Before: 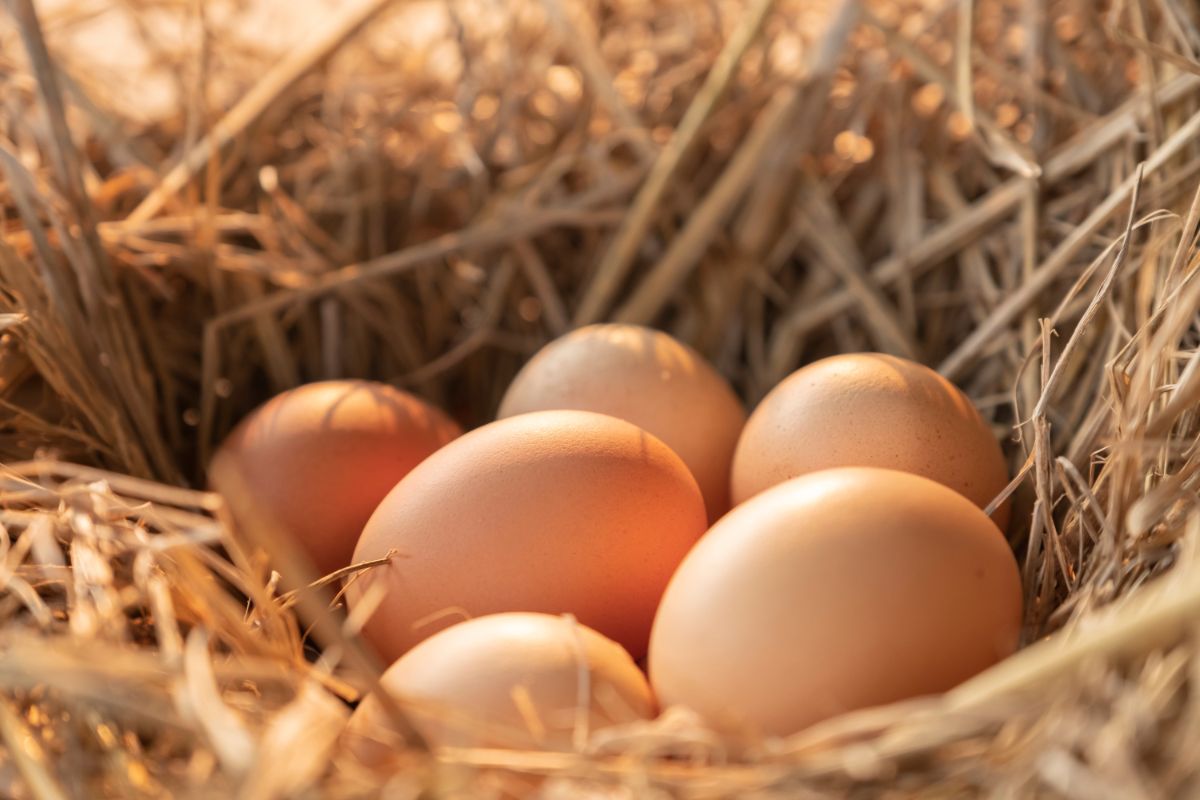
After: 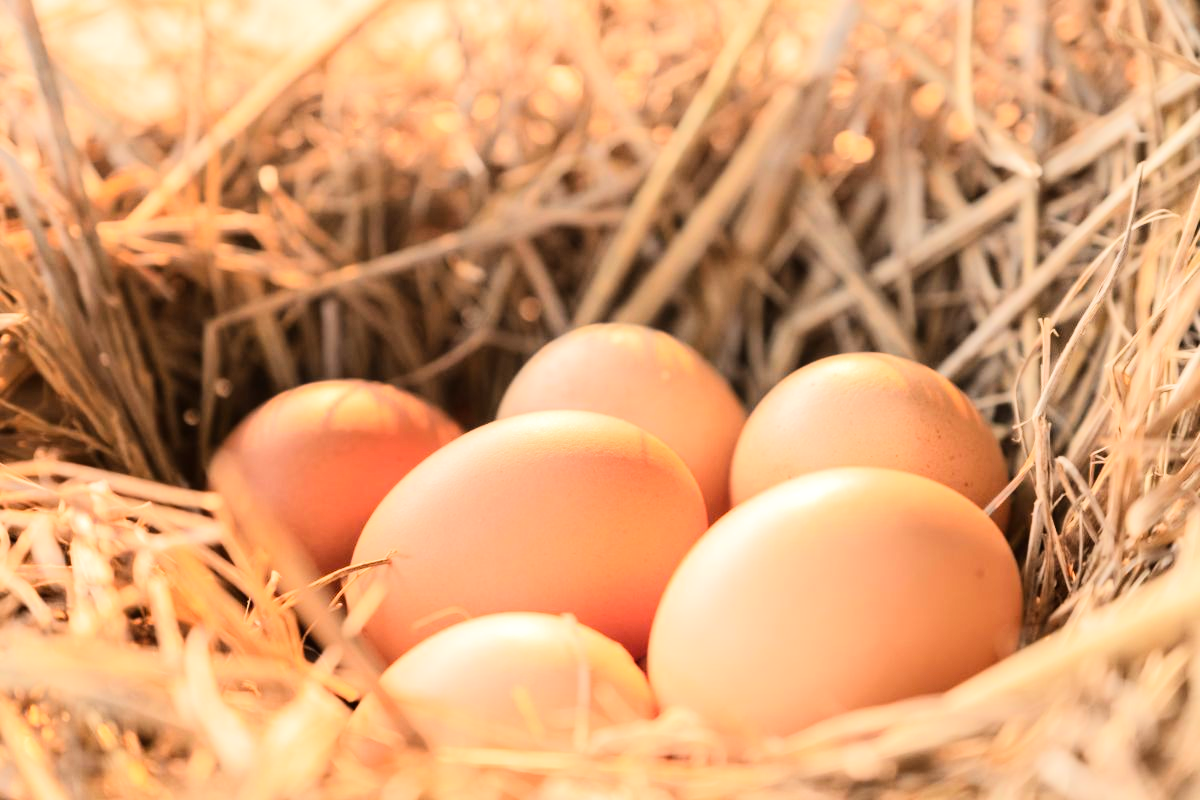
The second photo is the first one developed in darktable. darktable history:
tone equalizer: -7 EV 0.142 EV, -6 EV 0.604 EV, -5 EV 1.11 EV, -4 EV 1.32 EV, -3 EV 1.15 EV, -2 EV 0.6 EV, -1 EV 0.158 EV, edges refinement/feathering 500, mask exposure compensation -1.57 EV, preserve details no
shadows and highlights: shadows 0.276, highlights 40.86
